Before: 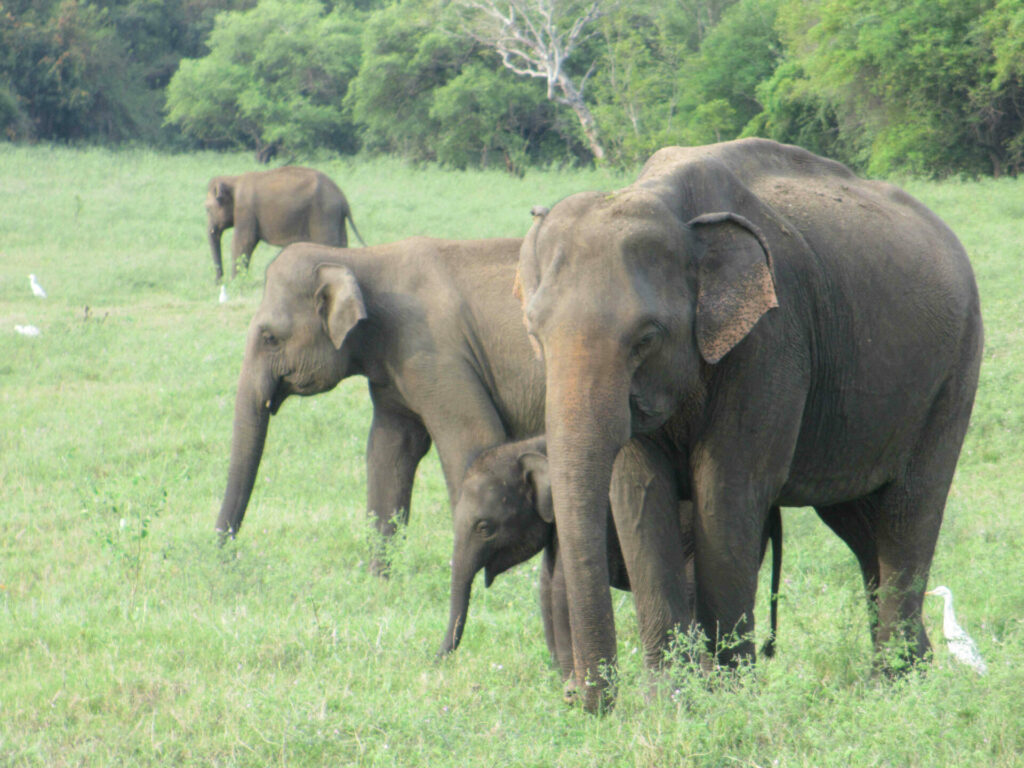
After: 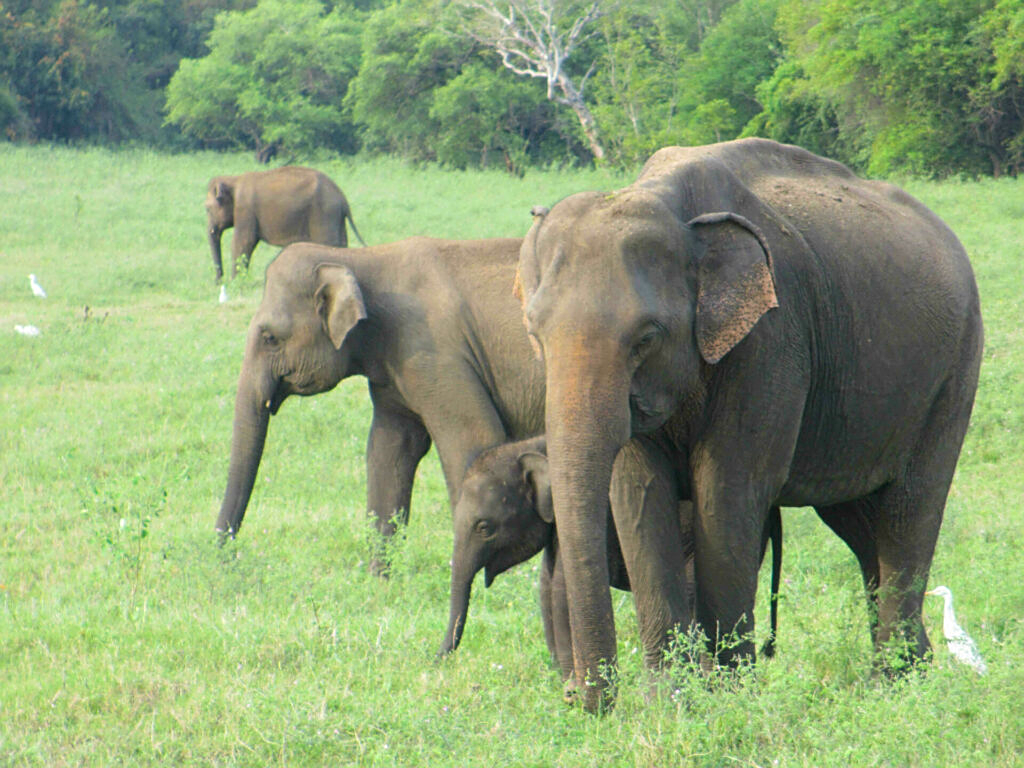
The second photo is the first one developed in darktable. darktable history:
sharpen: on, module defaults
color balance rgb: global vibrance 42.74%
